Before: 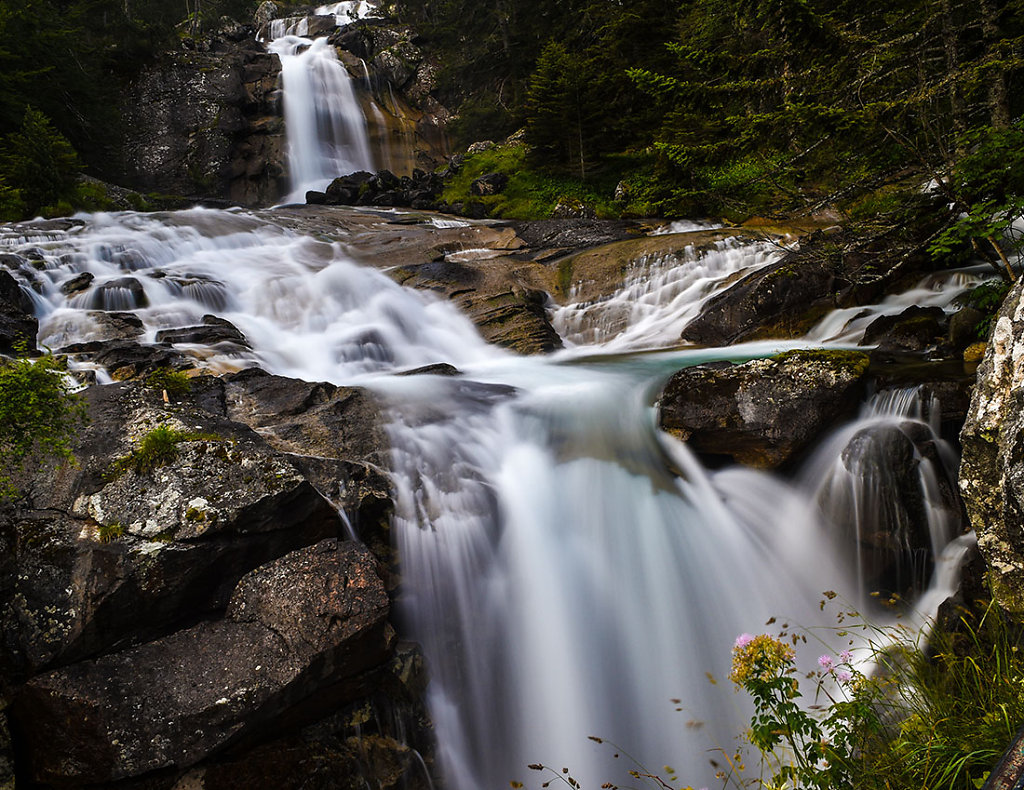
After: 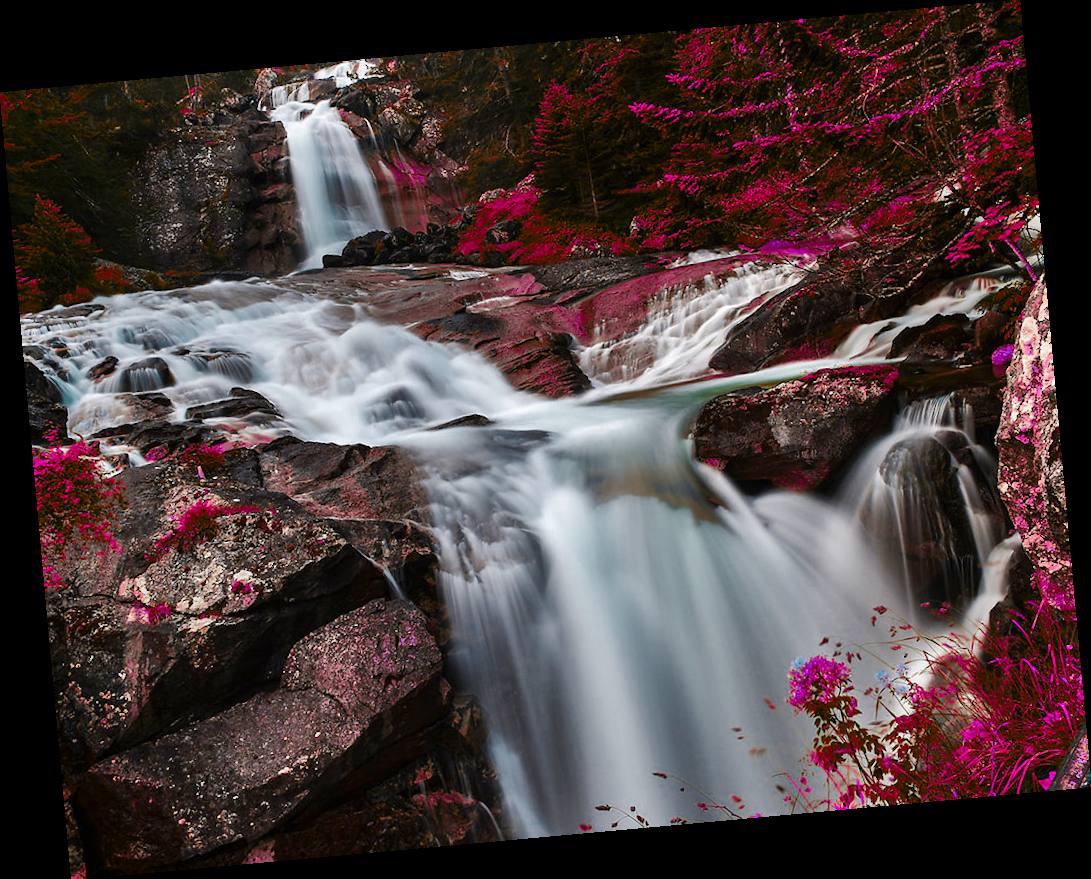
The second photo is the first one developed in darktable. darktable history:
color zones: curves: ch0 [(0.826, 0.353)]; ch1 [(0.242, 0.647) (0.889, 0.342)]; ch2 [(0.246, 0.089) (0.969, 0.068)]
rotate and perspective: rotation -5.2°, automatic cropping off
shadows and highlights: shadows 49, highlights -41, soften with gaussian
contrast brightness saturation: contrast 0.04, saturation 0.16
